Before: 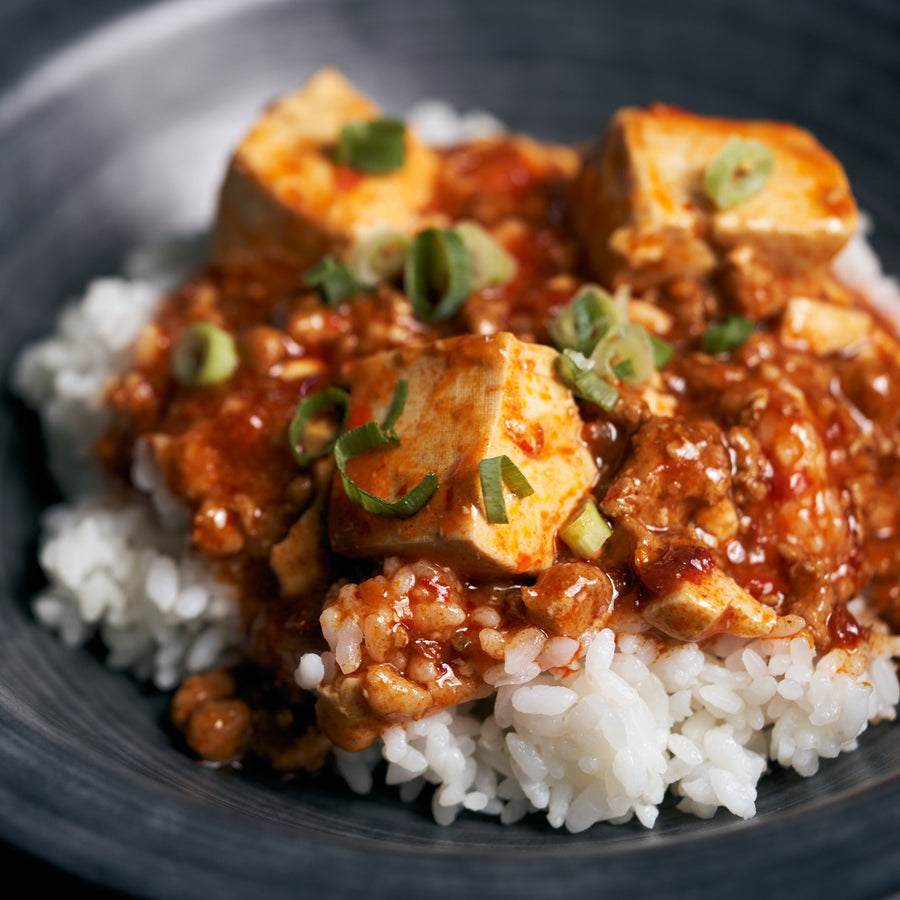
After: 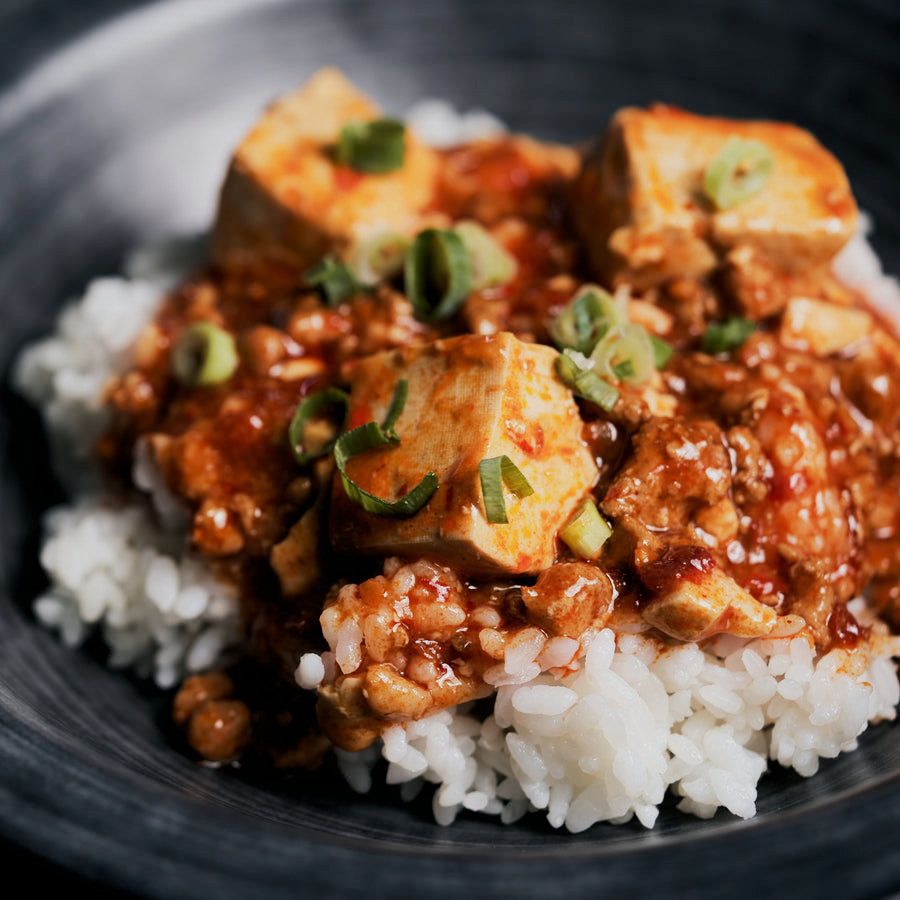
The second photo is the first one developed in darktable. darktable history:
filmic rgb: black relative exposure -7.65 EV, white relative exposure 4.56 EV, hardness 3.61
tone equalizer: -8 EV -0.417 EV, -7 EV -0.389 EV, -6 EV -0.333 EV, -5 EV -0.222 EV, -3 EV 0.222 EV, -2 EV 0.333 EV, -1 EV 0.389 EV, +0 EV 0.417 EV, edges refinement/feathering 500, mask exposure compensation -1.57 EV, preserve details no
